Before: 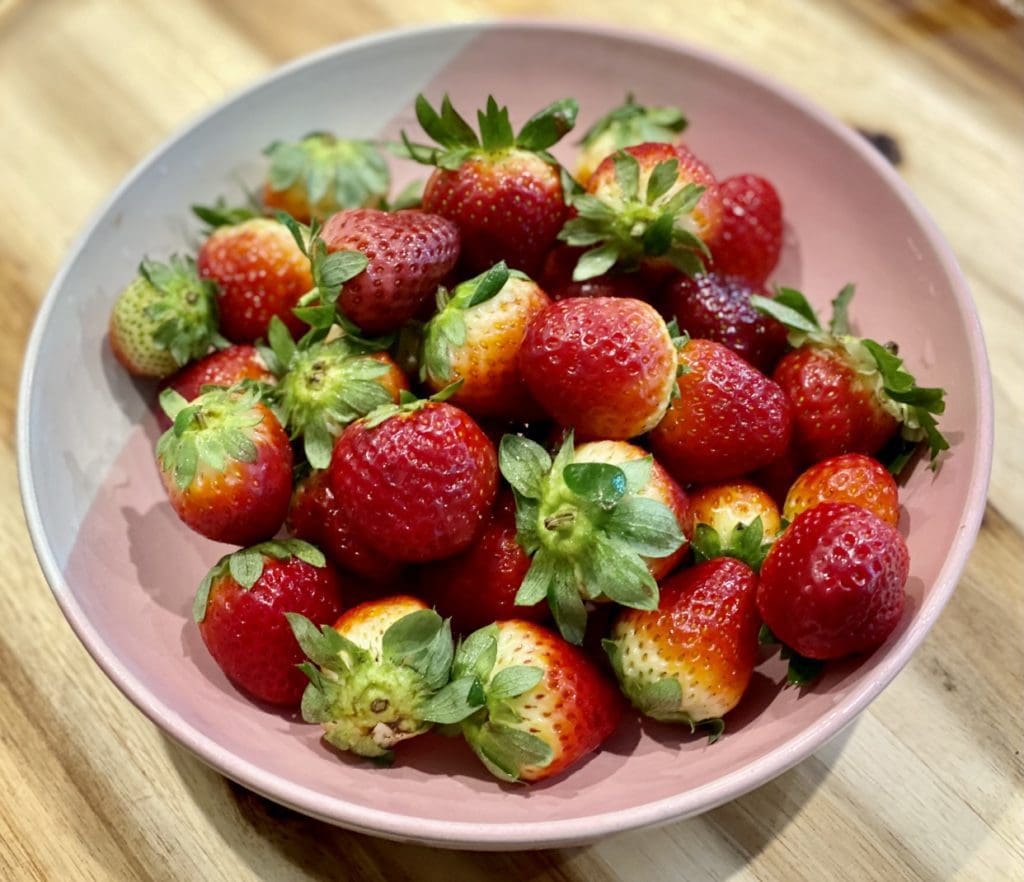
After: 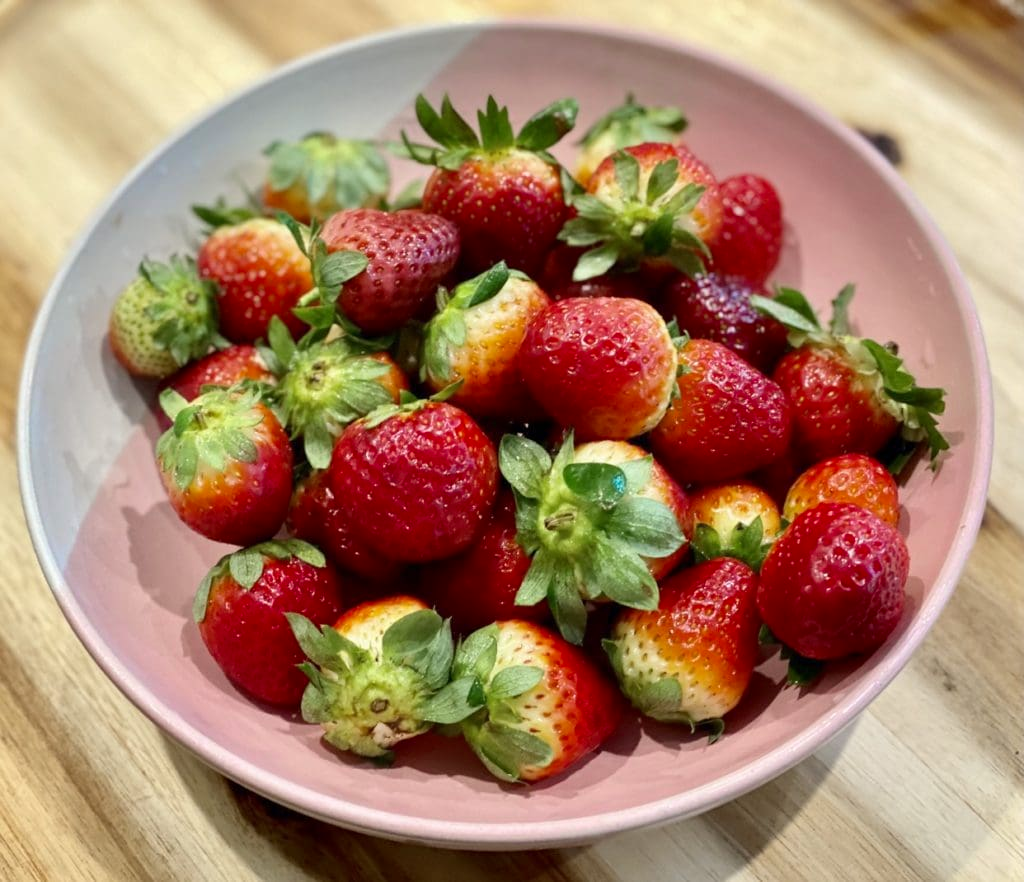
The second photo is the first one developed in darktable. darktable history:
color zones: curves: ch1 [(0.25, 0.5) (0.747, 0.71)]
